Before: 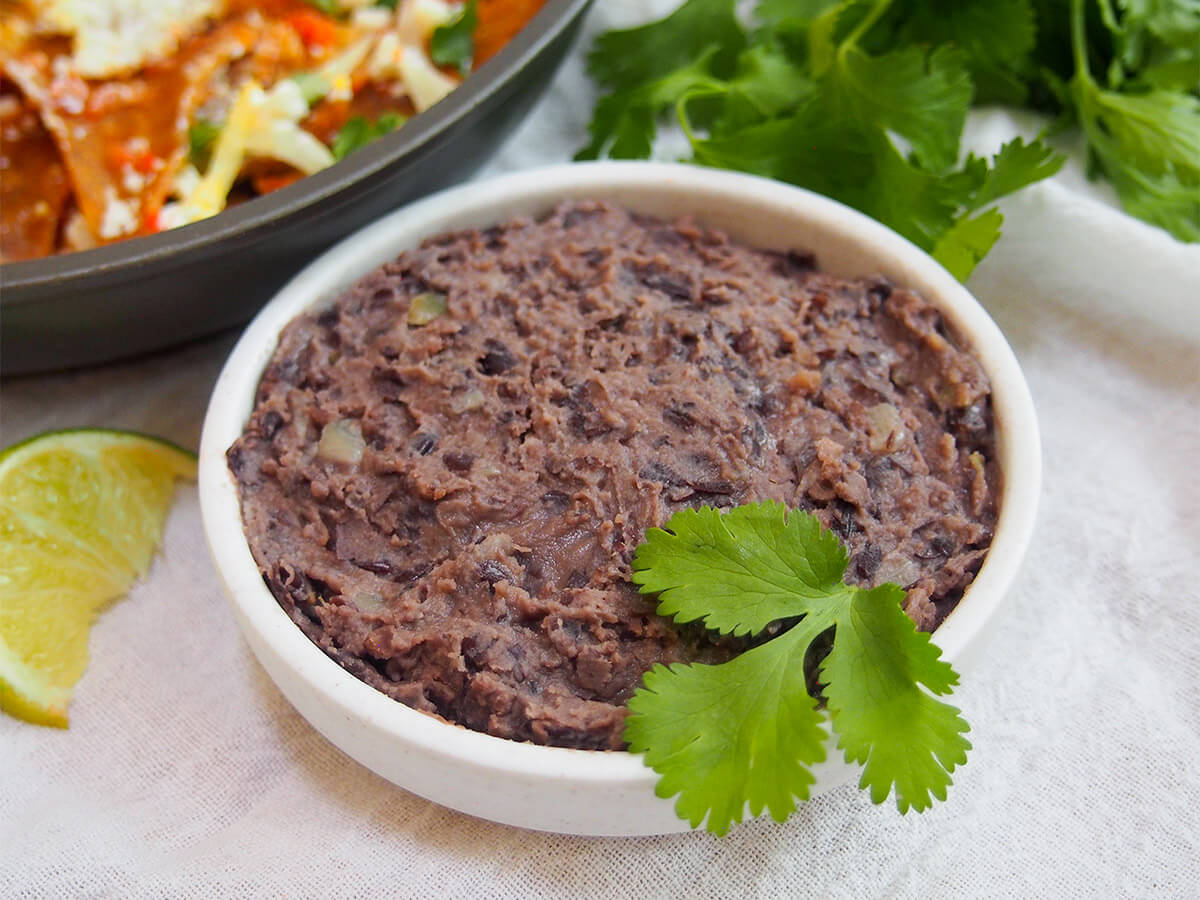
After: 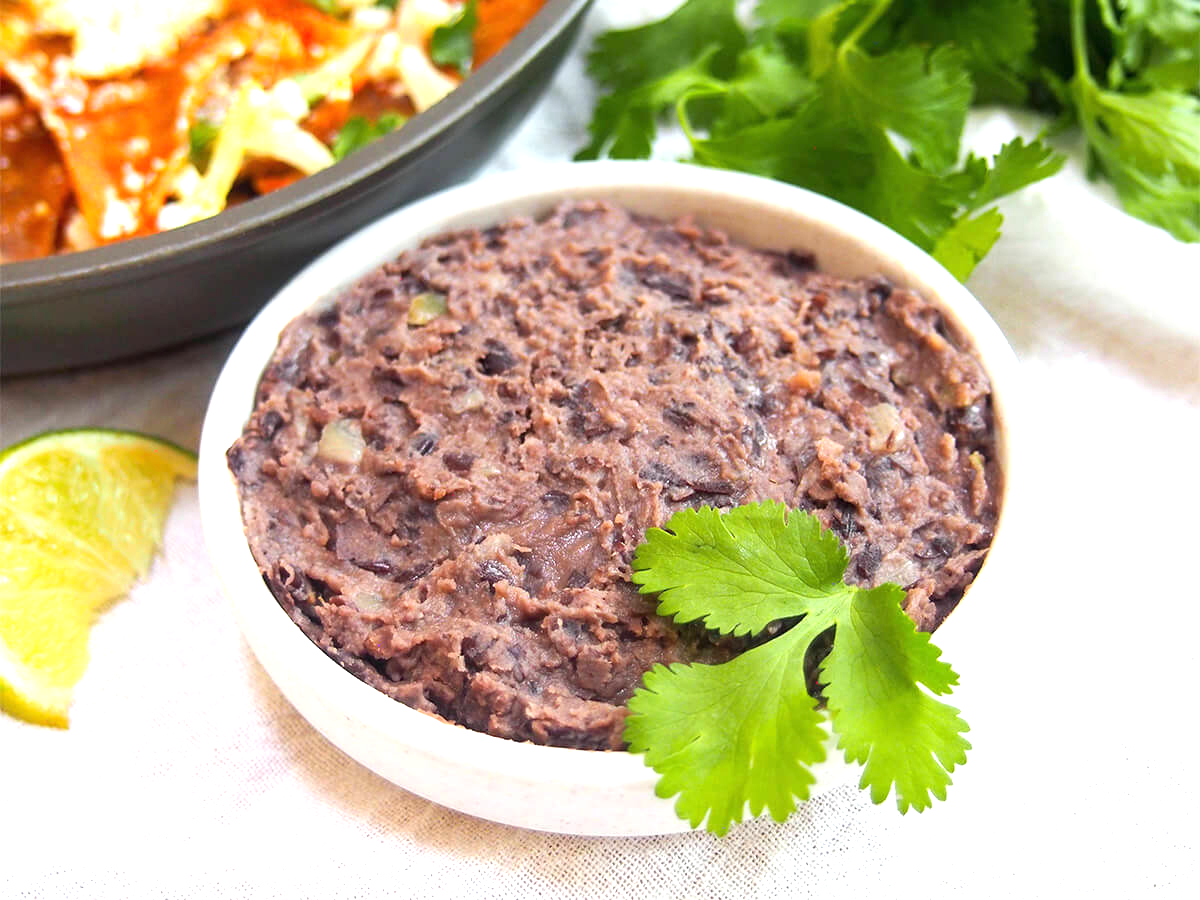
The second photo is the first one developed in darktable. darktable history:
exposure: black level correction 0, exposure 1.023 EV, compensate highlight preservation false
tone equalizer: mask exposure compensation -0.486 EV
